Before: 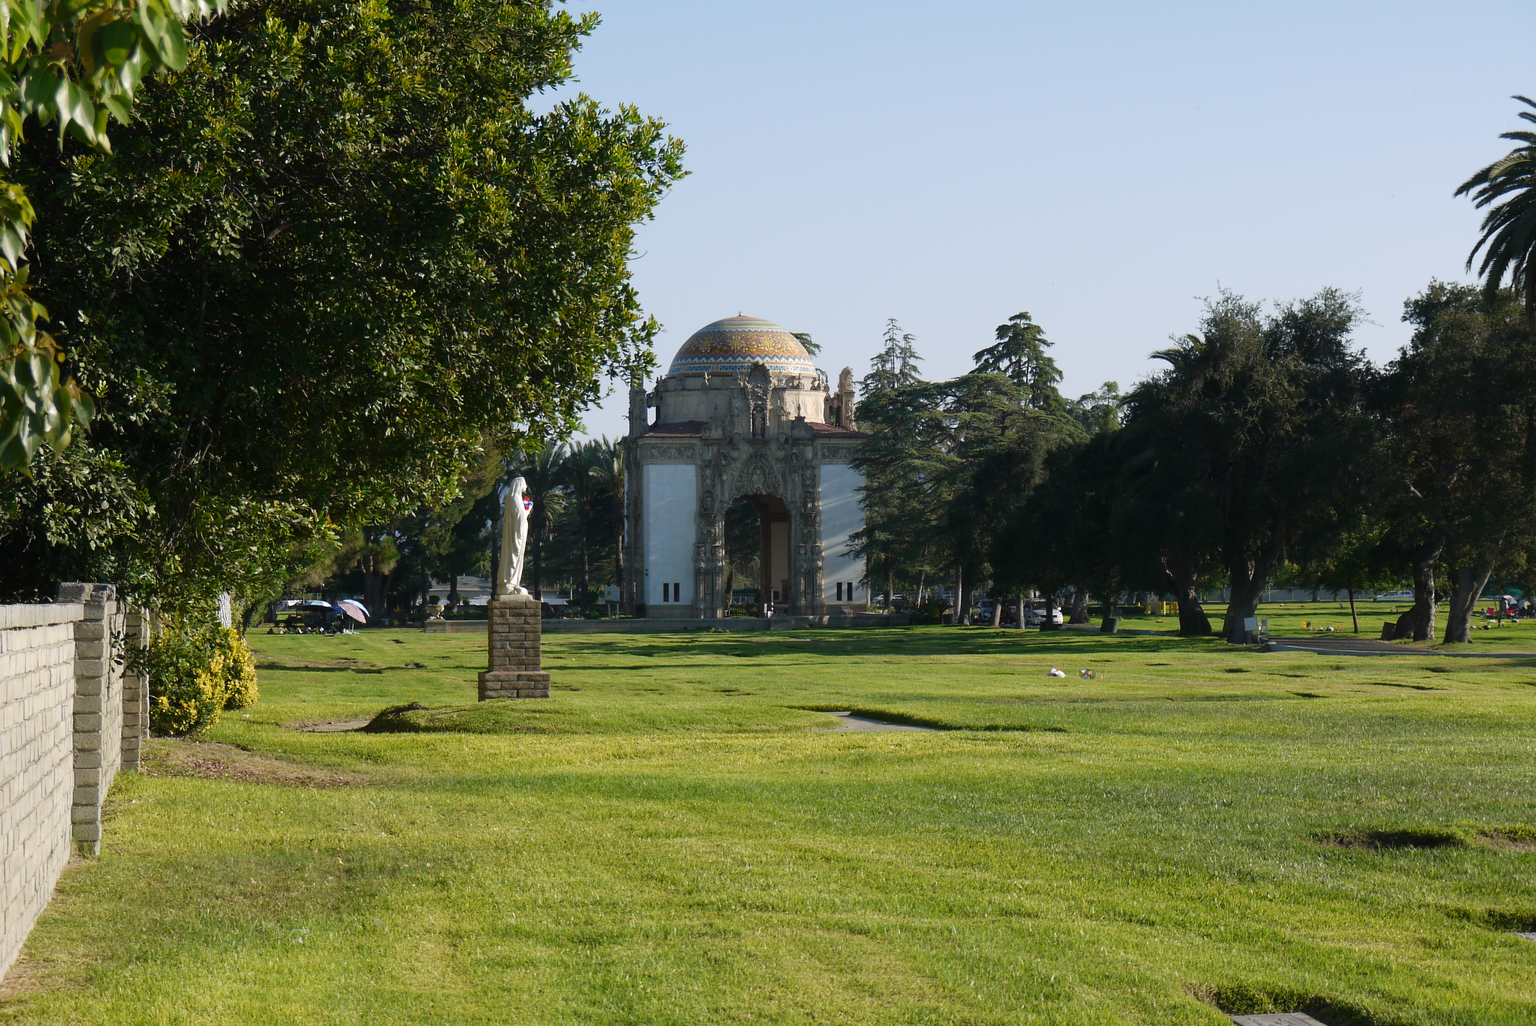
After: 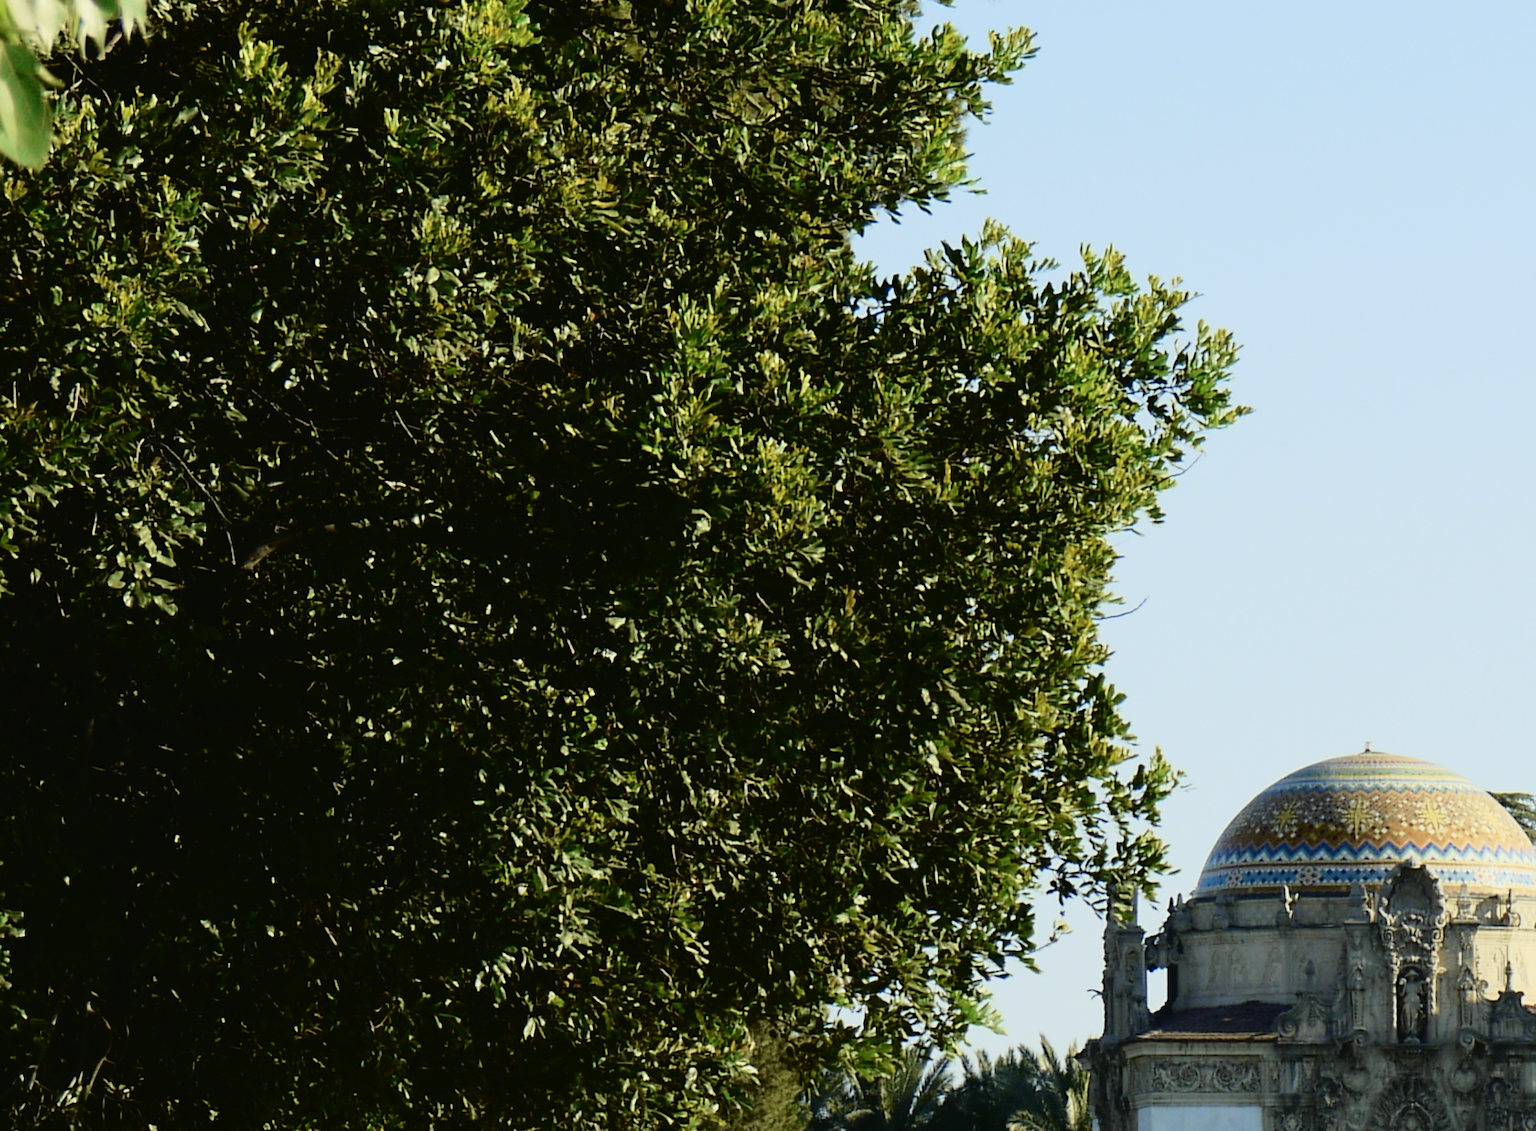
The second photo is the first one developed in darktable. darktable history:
crop and rotate: left 10.817%, top 0.062%, right 47.194%, bottom 53.626%
color correction: highlights a* -2.68, highlights b* 2.57
filmic rgb: hardness 4.17
tone curve: curves: ch0 [(0, 0.023) (0.087, 0.065) (0.184, 0.168) (0.45, 0.54) (0.57, 0.683) (0.706, 0.841) (0.877, 0.948) (1, 0.984)]; ch1 [(0, 0) (0.388, 0.369) (0.447, 0.447) (0.505, 0.5) (0.534, 0.528) (0.57, 0.571) (0.592, 0.602) (0.644, 0.663) (1, 1)]; ch2 [(0, 0) (0.314, 0.223) (0.427, 0.405) (0.492, 0.496) (0.524, 0.547) (0.534, 0.57) (0.583, 0.605) (0.673, 0.667) (1, 1)], color space Lab, independent channels, preserve colors none
